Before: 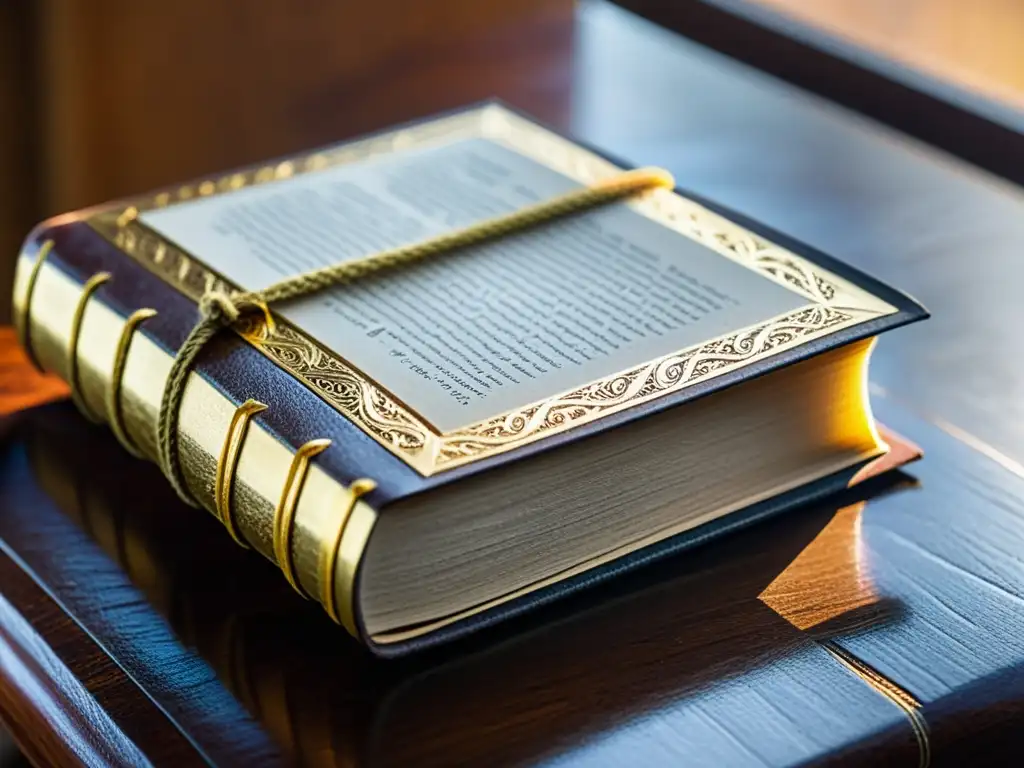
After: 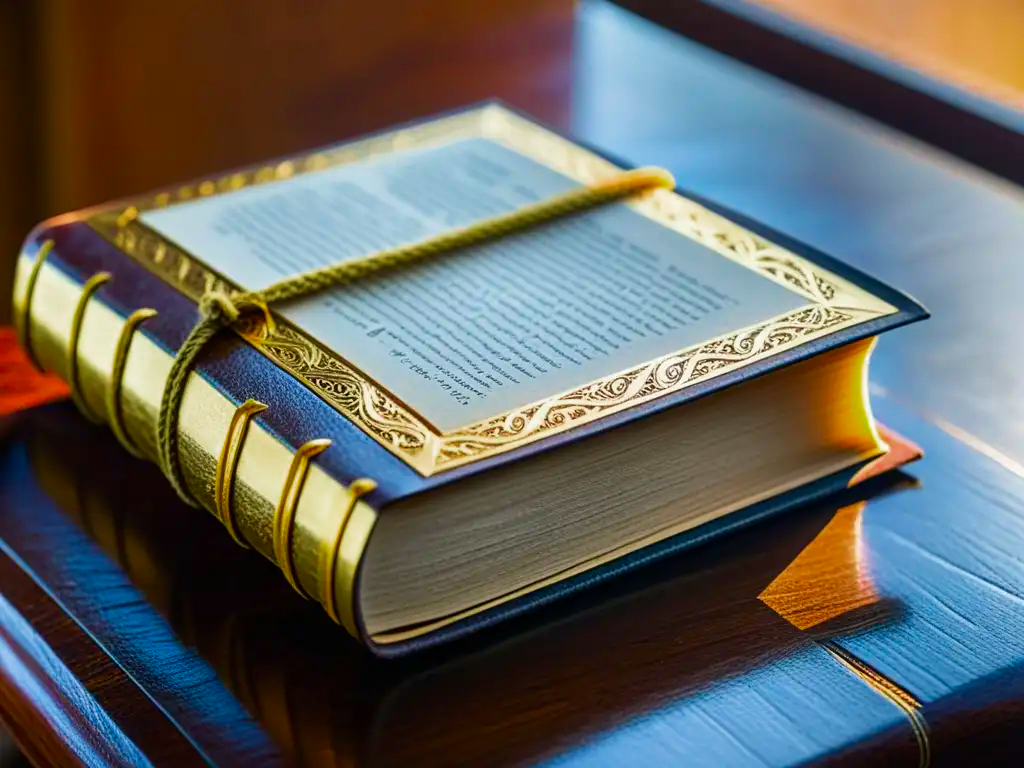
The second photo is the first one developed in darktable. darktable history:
color zones: curves: ch0 [(0, 0.425) (0.143, 0.422) (0.286, 0.42) (0.429, 0.419) (0.571, 0.419) (0.714, 0.42) (0.857, 0.422) (1, 0.425)]; ch1 [(0, 0.666) (0.143, 0.669) (0.286, 0.671) (0.429, 0.67) (0.571, 0.67) (0.714, 0.67) (0.857, 0.67) (1, 0.666)]
velvia: on, module defaults
